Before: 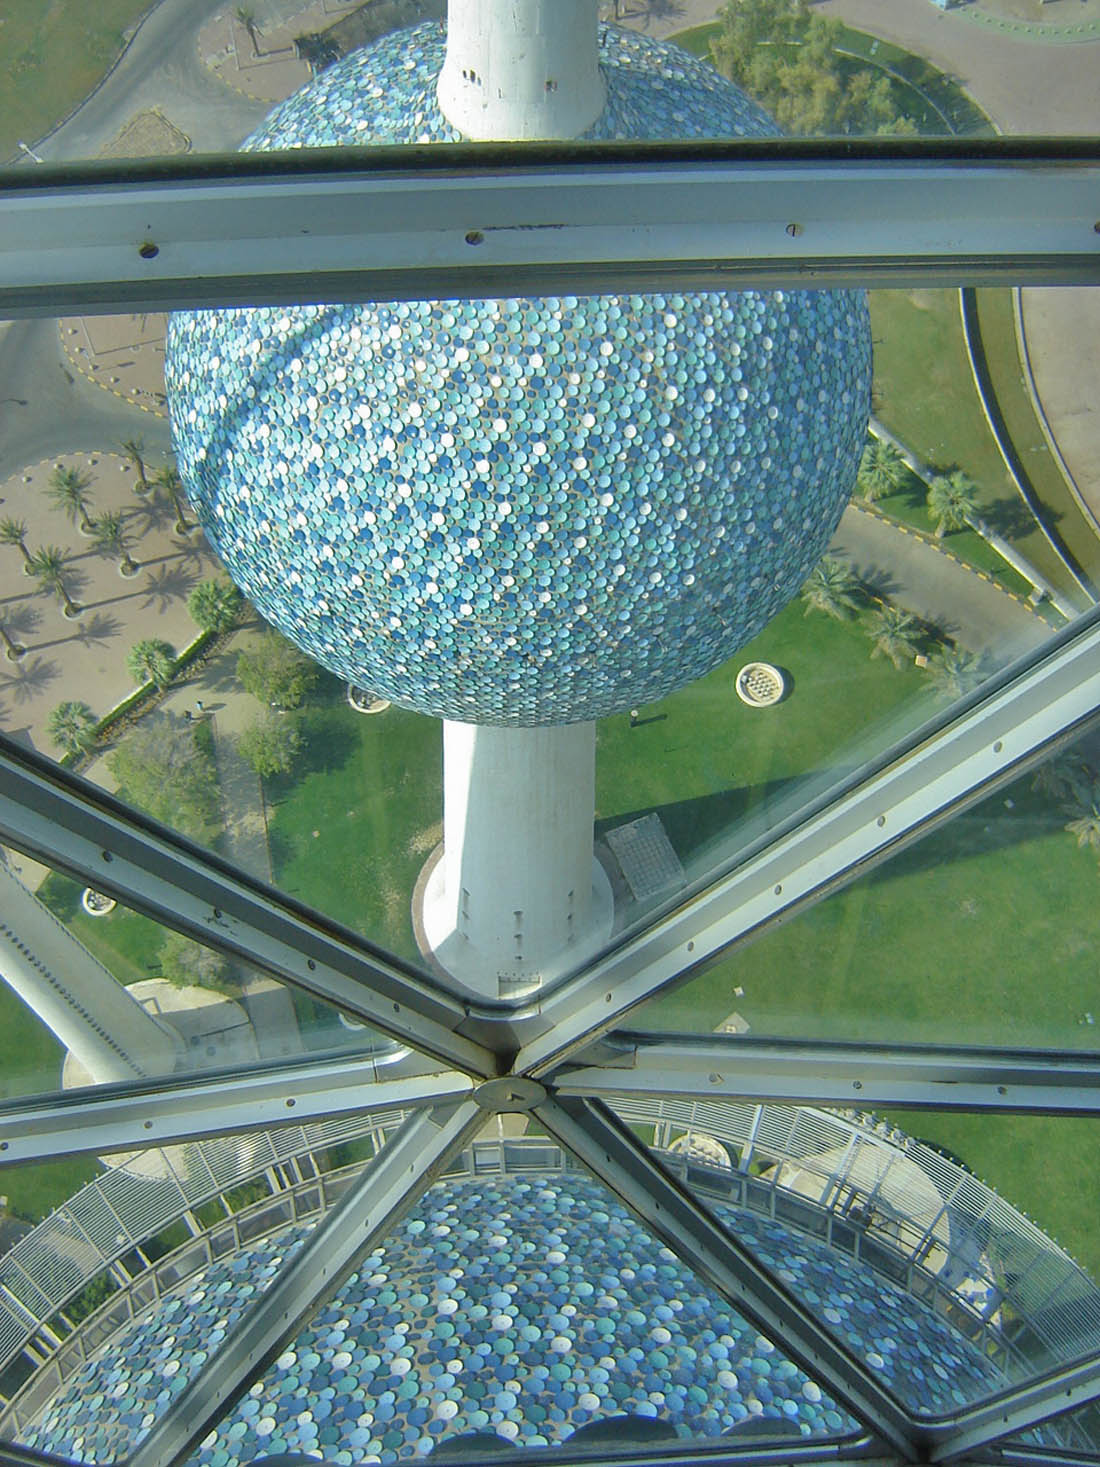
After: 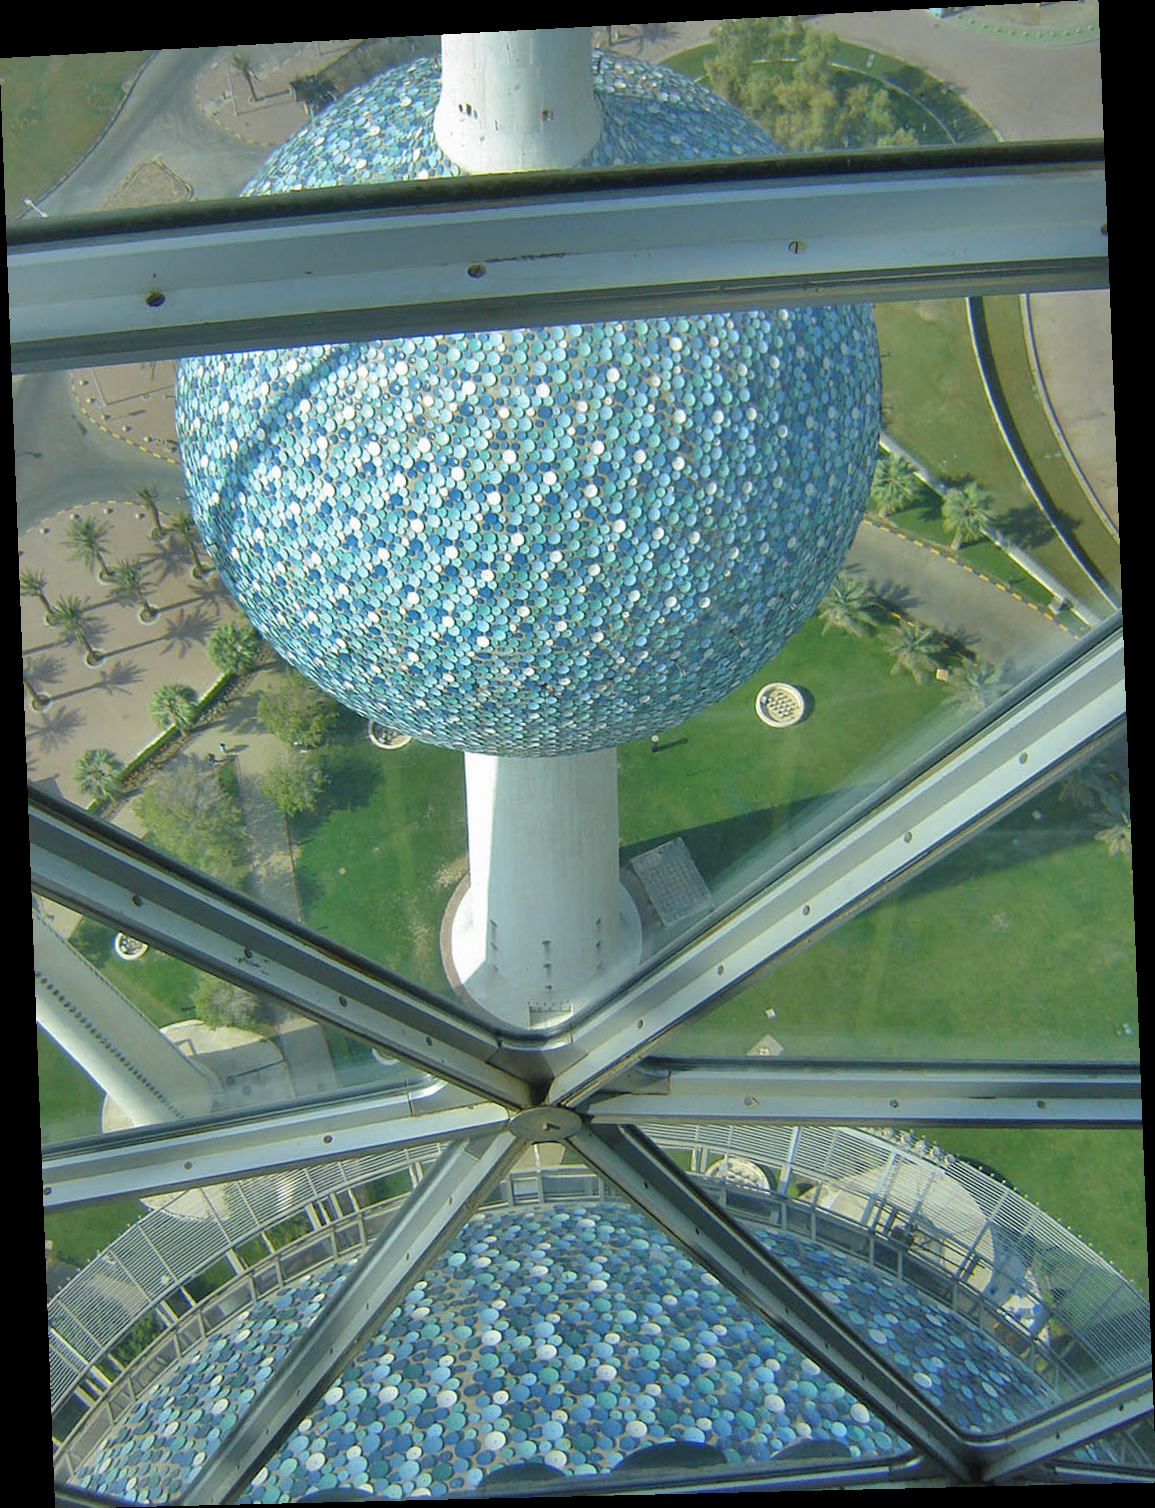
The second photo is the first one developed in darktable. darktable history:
rotate and perspective: rotation -2.22°, lens shift (horizontal) -0.022, automatic cropping off
white balance: red 1, blue 1
